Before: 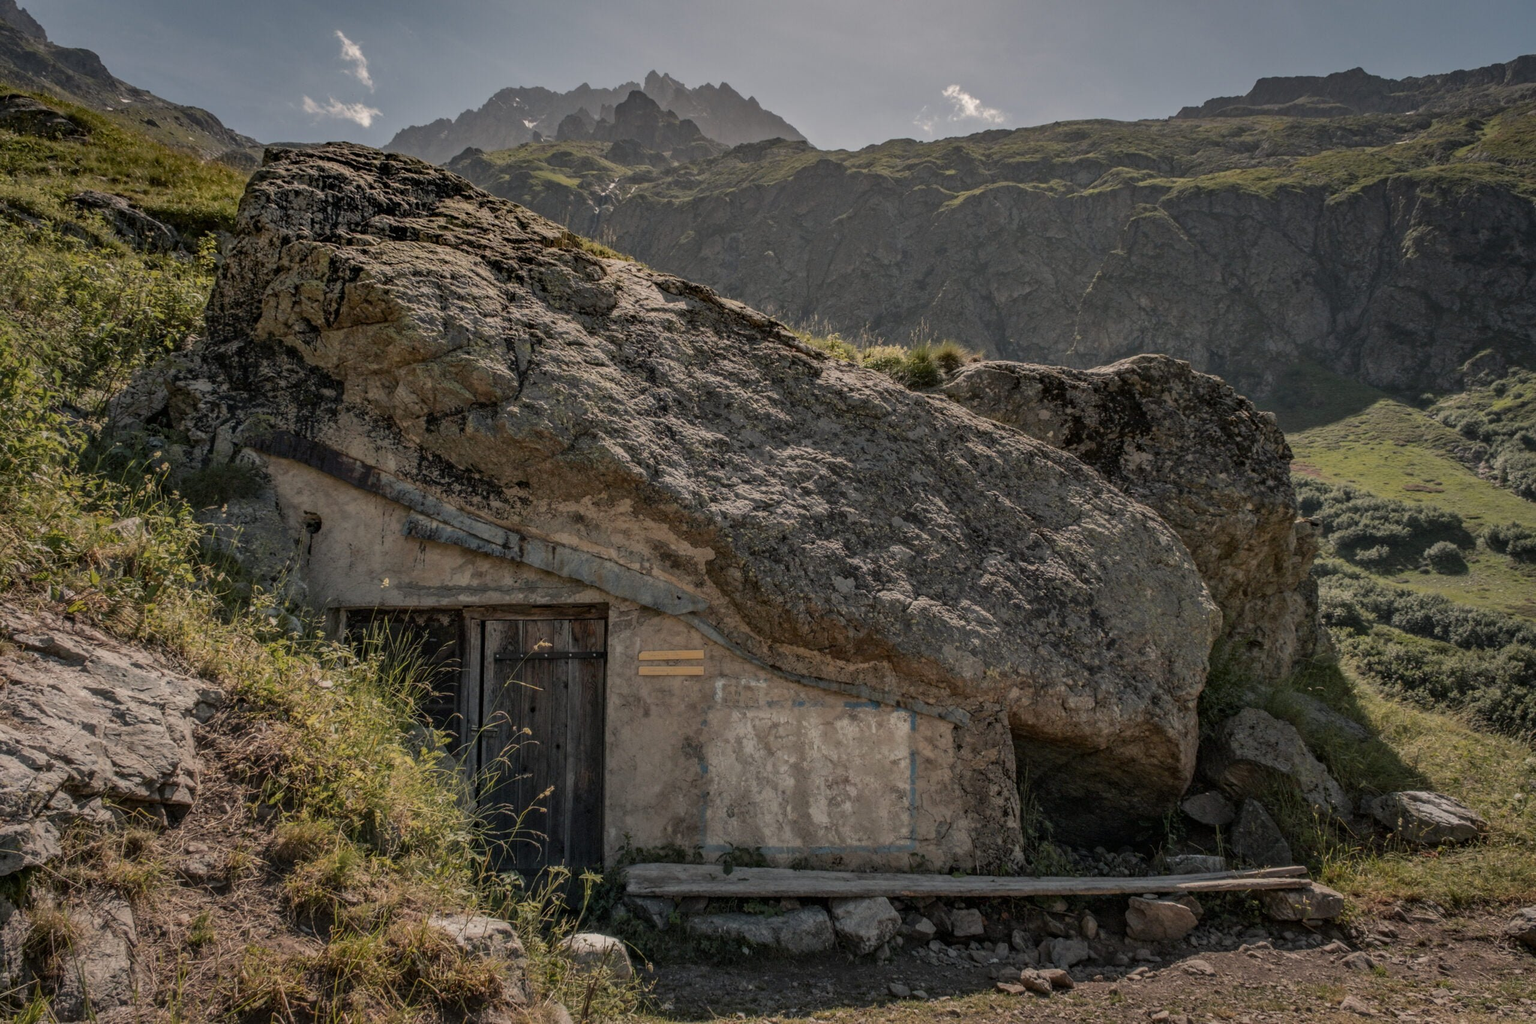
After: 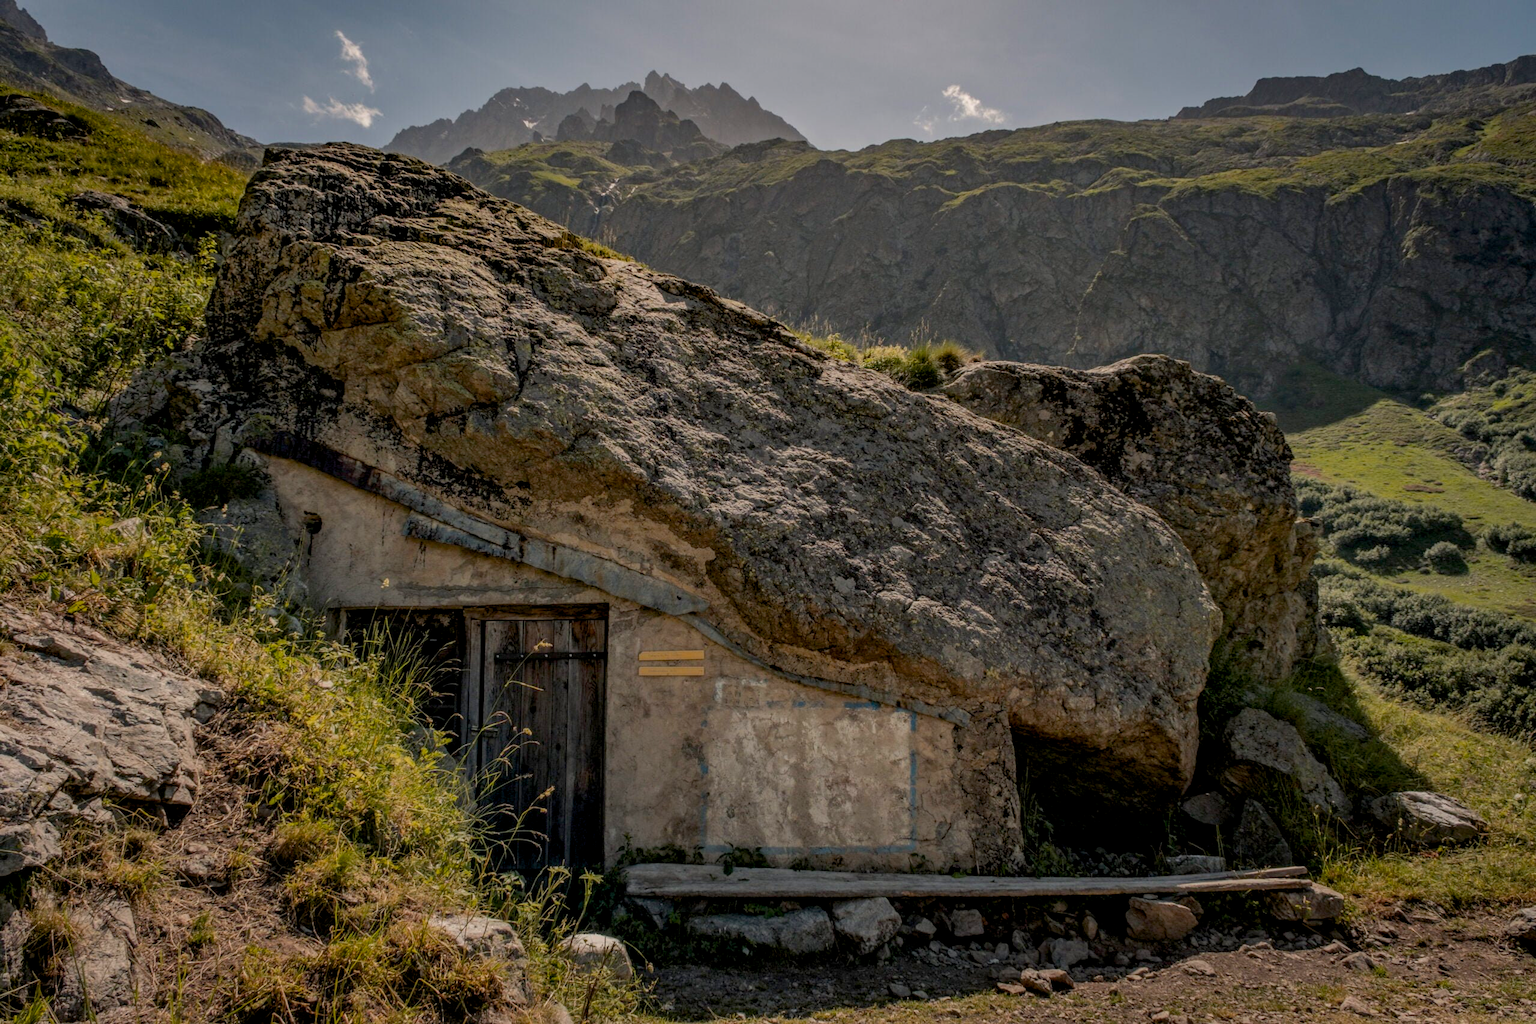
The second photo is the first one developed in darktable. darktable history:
color balance rgb: global offset › luminance -1.012%, perceptual saturation grading › global saturation 25.301%, global vibrance 14.537%
